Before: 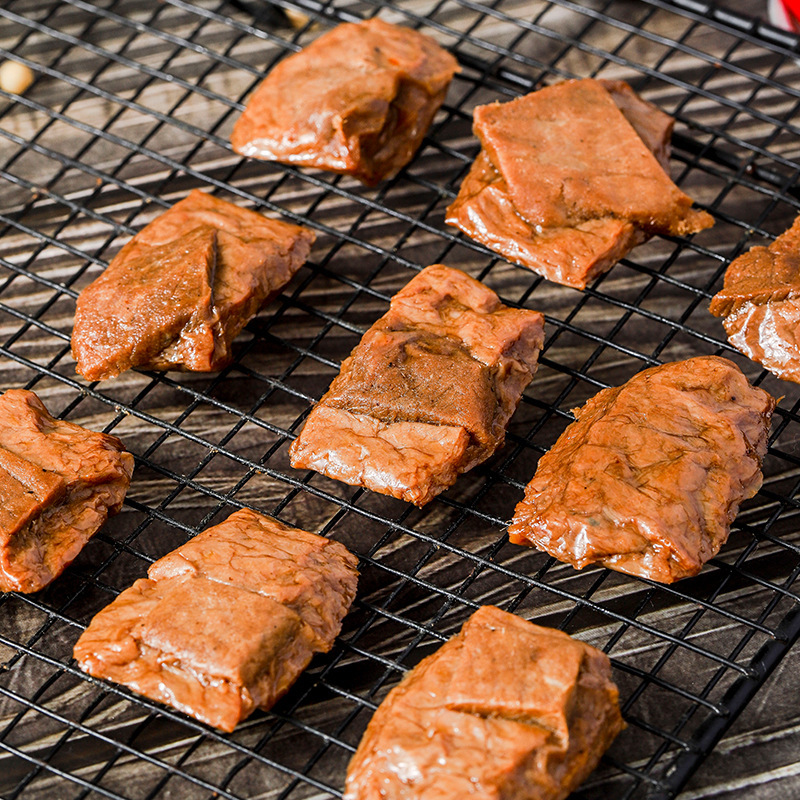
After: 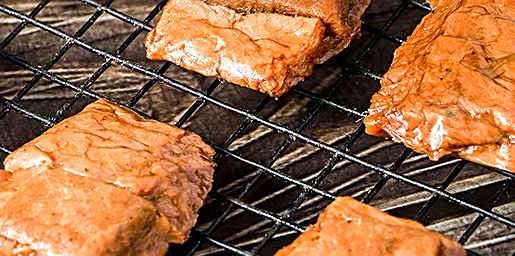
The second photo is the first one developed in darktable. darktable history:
crop: left 18.091%, top 51.13%, right 17.525%, bottom 16.85%
sharpen: amount 0.575
exposure: exposure 0.426 EV, compensate highlight preservation false
